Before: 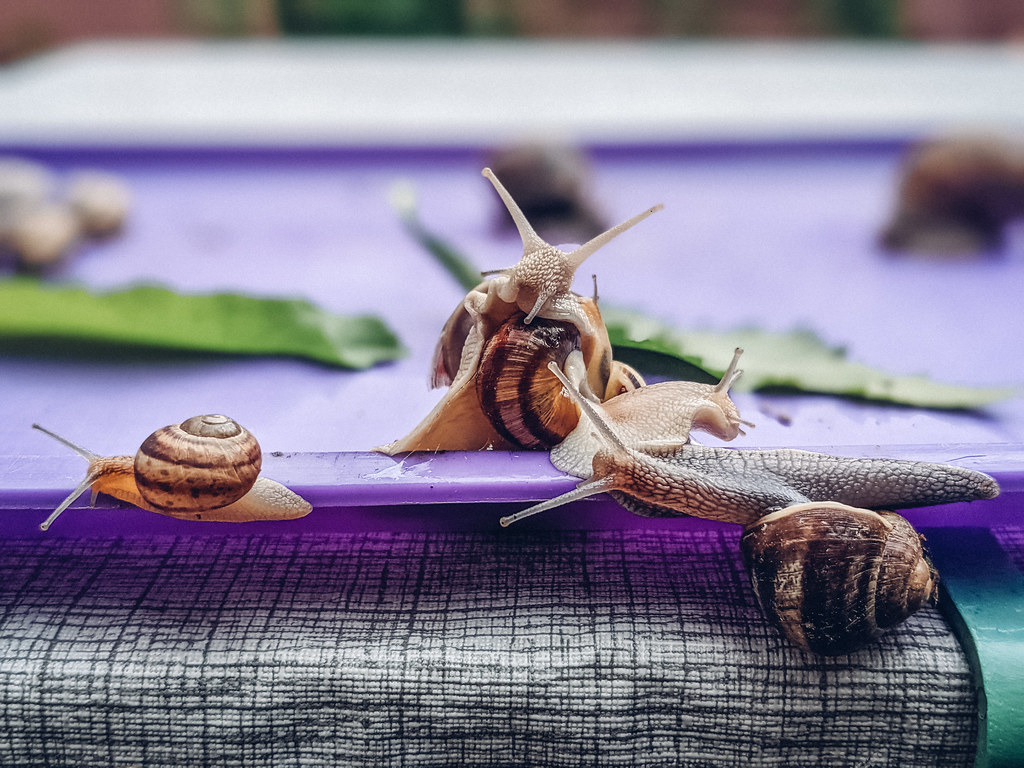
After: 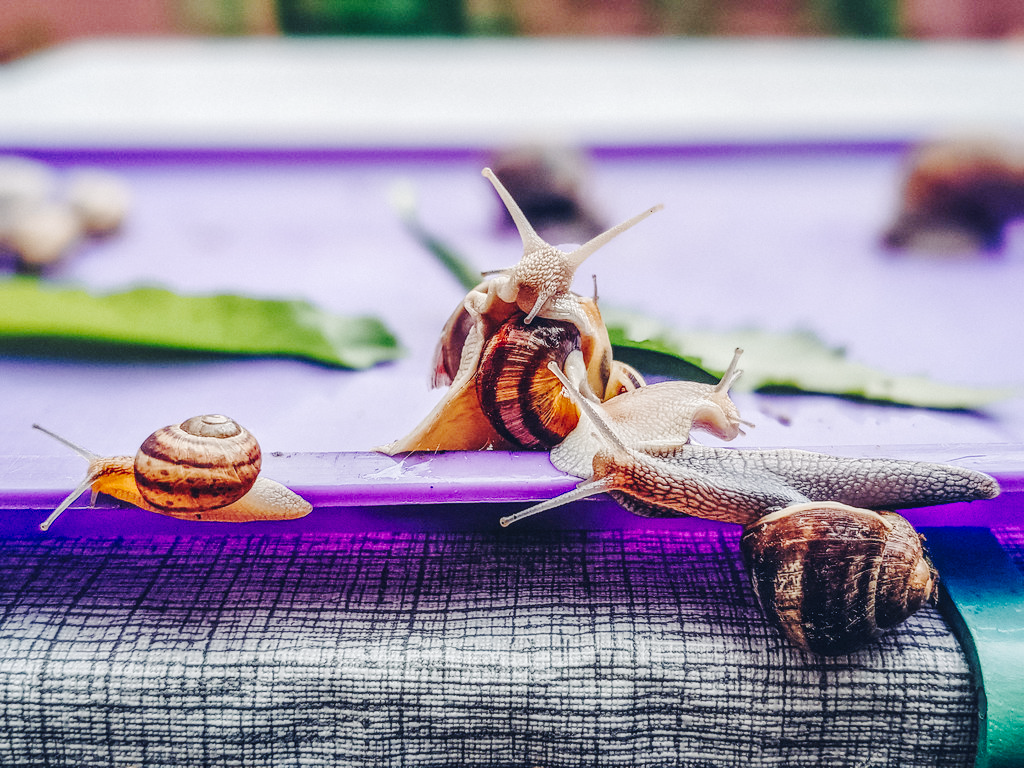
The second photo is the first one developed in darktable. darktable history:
color balance rgb: linear chroma grading › global chroma 8.754%, perceptual saturation grading › global saturation 0.979%, global vibrance 6.926%, saturation formula JzAzBz (2021)
tone curve: curves: ch0 [(0, 0) (0.21, 0.21) (0.43, 0.586) (0.65, 0.793) (1, 1)]; ch1 [(0, 0) (0.382, 0.447) (0.492, 0.484) (0.544, 0.547) (0.583, 0.578) (0.599, 0.595) (0.67, 0.673) (1, 1)]; ch2 [(0, 0) (0.411, 0.382) (0.492, 0.5) (0.531, 0.534) (0.56, 0.573) (0.599, 0.602) (0.696, 0.693) (1, 1)], preserve colors none
local contrast: on, module defaults
contrast equalizer: octaves 7, y [[0.601, 0.6, 0.598, 0.598, 0.6, 0.601], [0.5 ×6], [0.5 ×6], [0 ×6], [0 ×6]], mix -0.212
shadows and highlights: shadows 25.15, highlights -25.94
color correction: highlights b* -0.031
